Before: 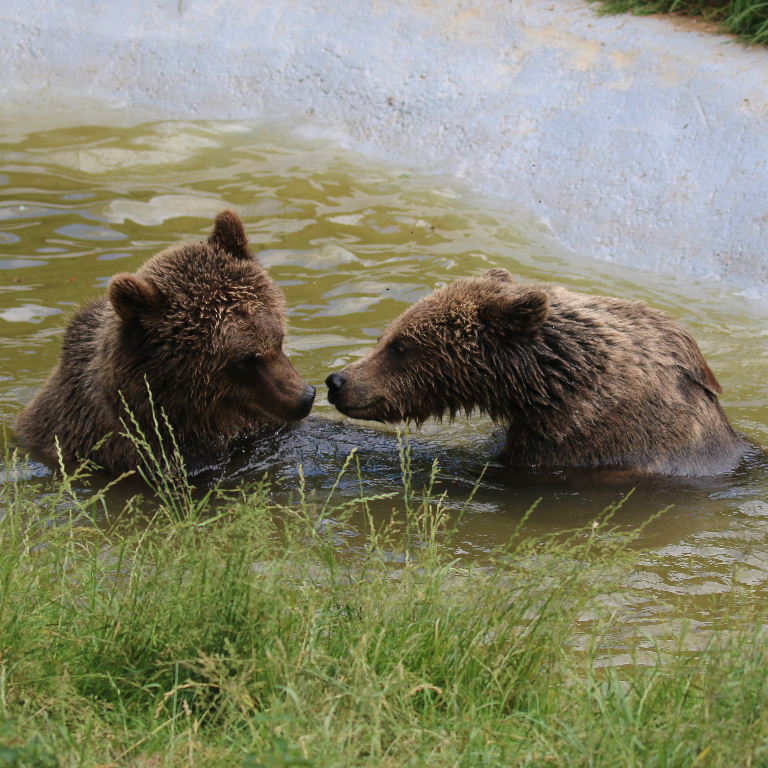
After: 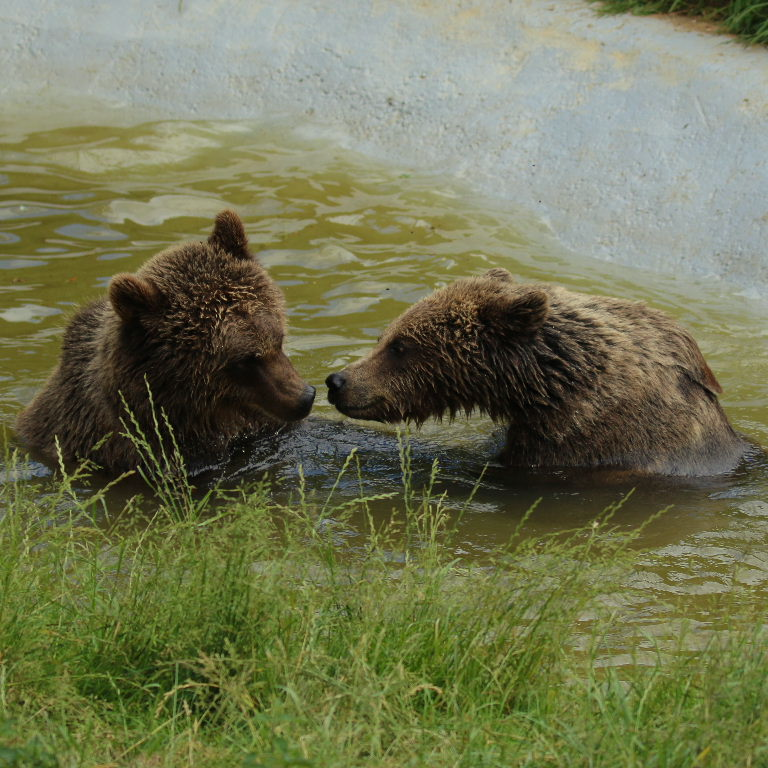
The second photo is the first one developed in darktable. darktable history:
exposure: exposure -0.36 EV, compensate highlight preservation false
color correction: highlights a* -5.94, highlights b* 11.19
